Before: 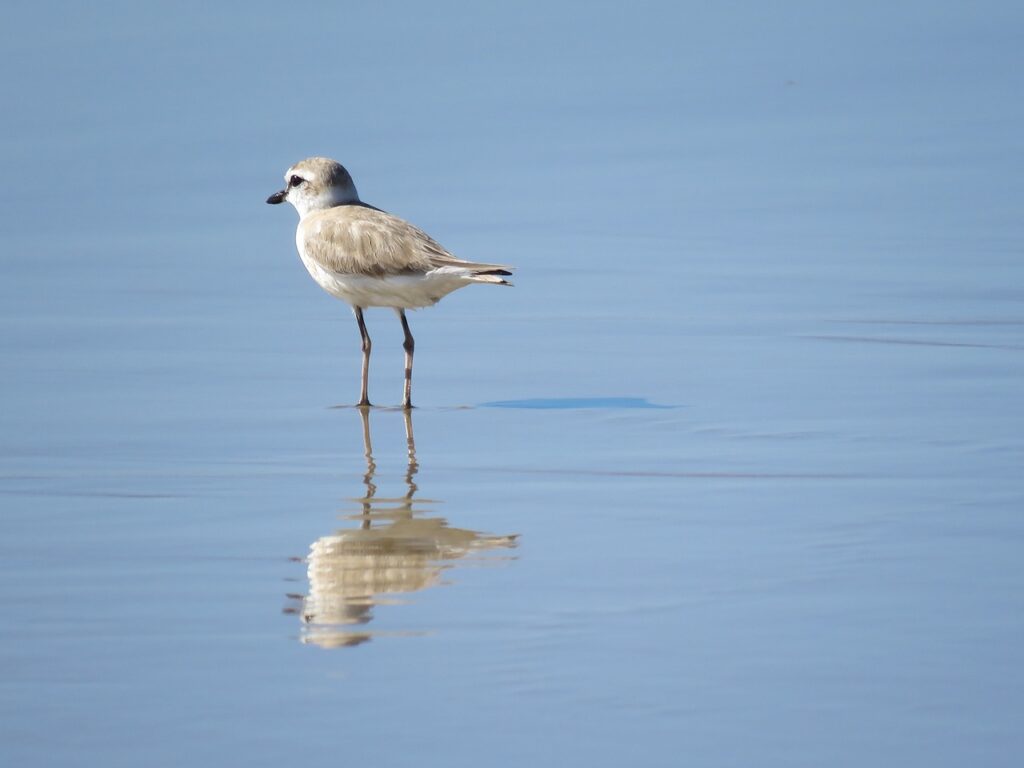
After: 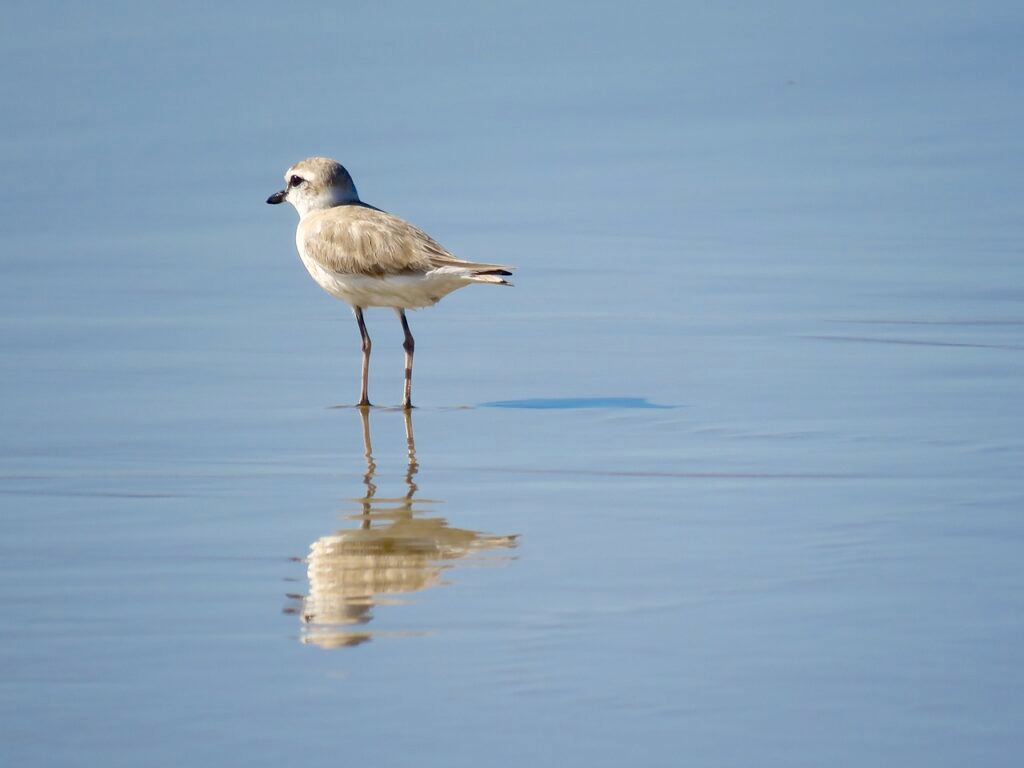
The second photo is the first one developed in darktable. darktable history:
color balance rgb: highlights gain › chroma 2.275%, highlights gain › hue 74.36°, perceptual saturation grading › global saturation 20%, perceptual saturation grading › highlights -25.371%, perceptual saturation grading › shadows 49.614%, saturation formula JzAzBz (2021)
